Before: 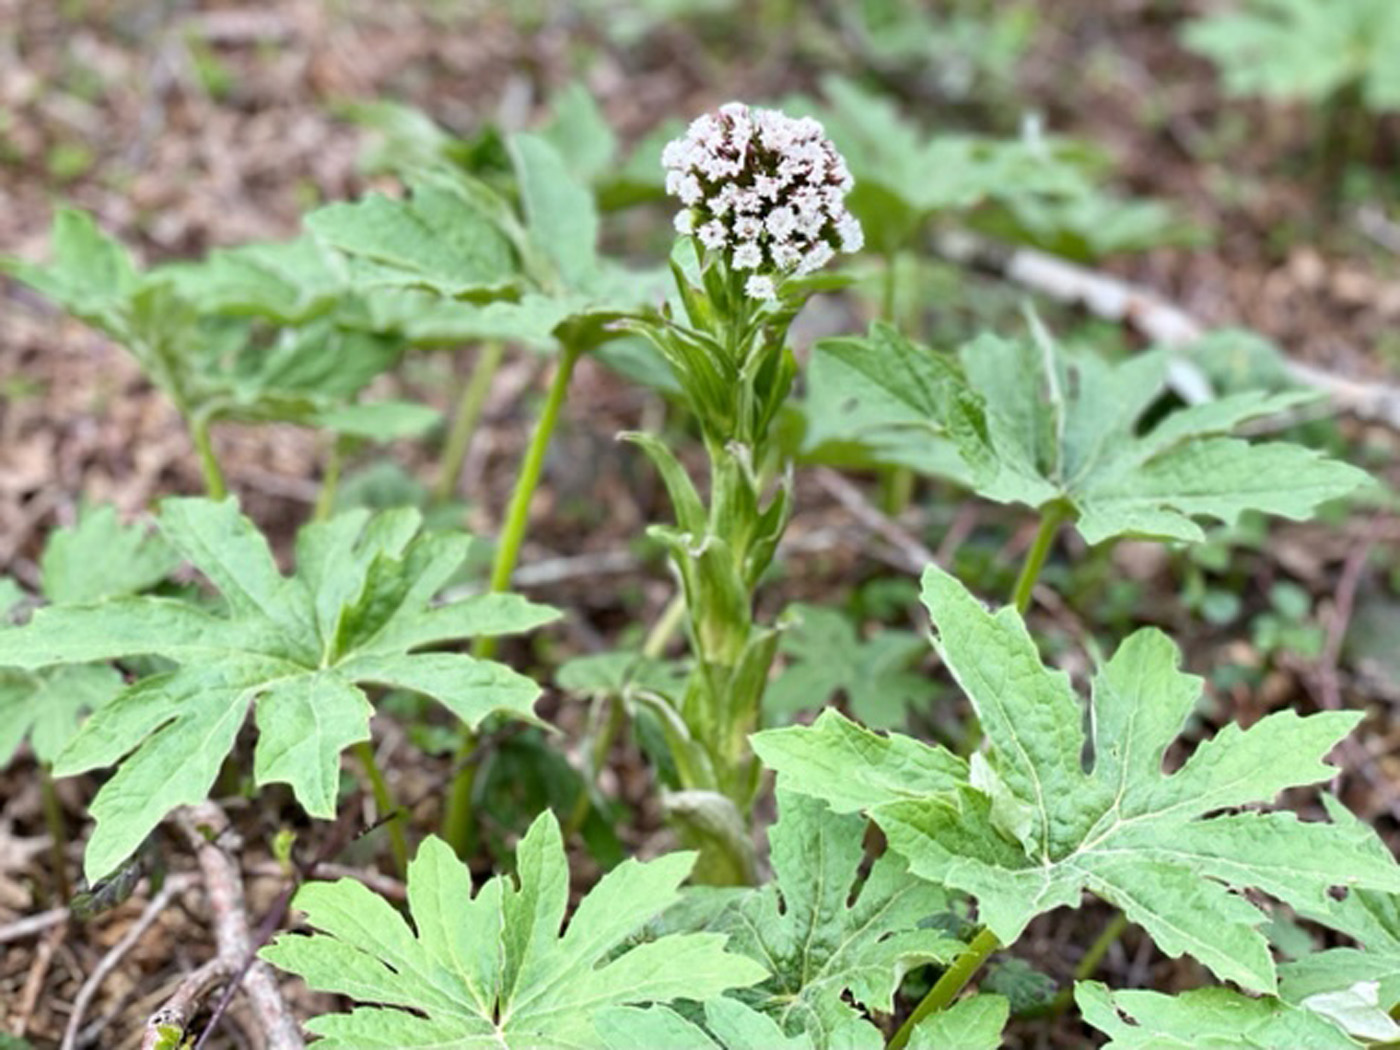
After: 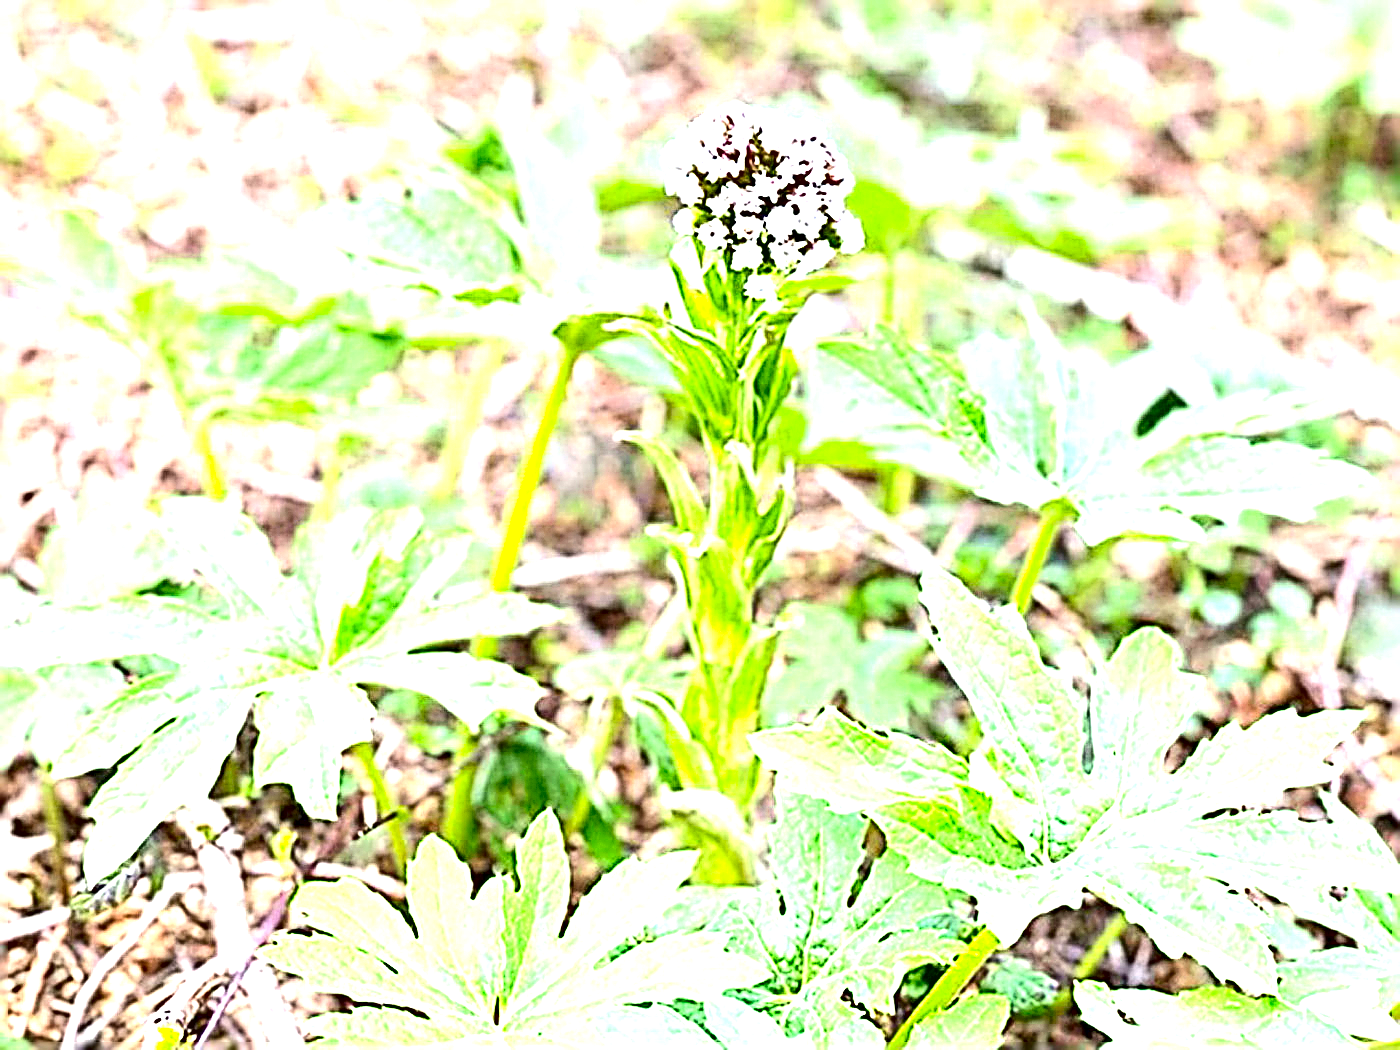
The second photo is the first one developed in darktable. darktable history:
local contrast: highlights 100%, shadows 100%, detail 120%, midtone range 0.2
contrast brightness saturation: contrast 0.18, saturation 0.3
exposure: exposure 2.25 EV, compensate highlight preservation false
sharpen: radius 3.158, amount 1.731
